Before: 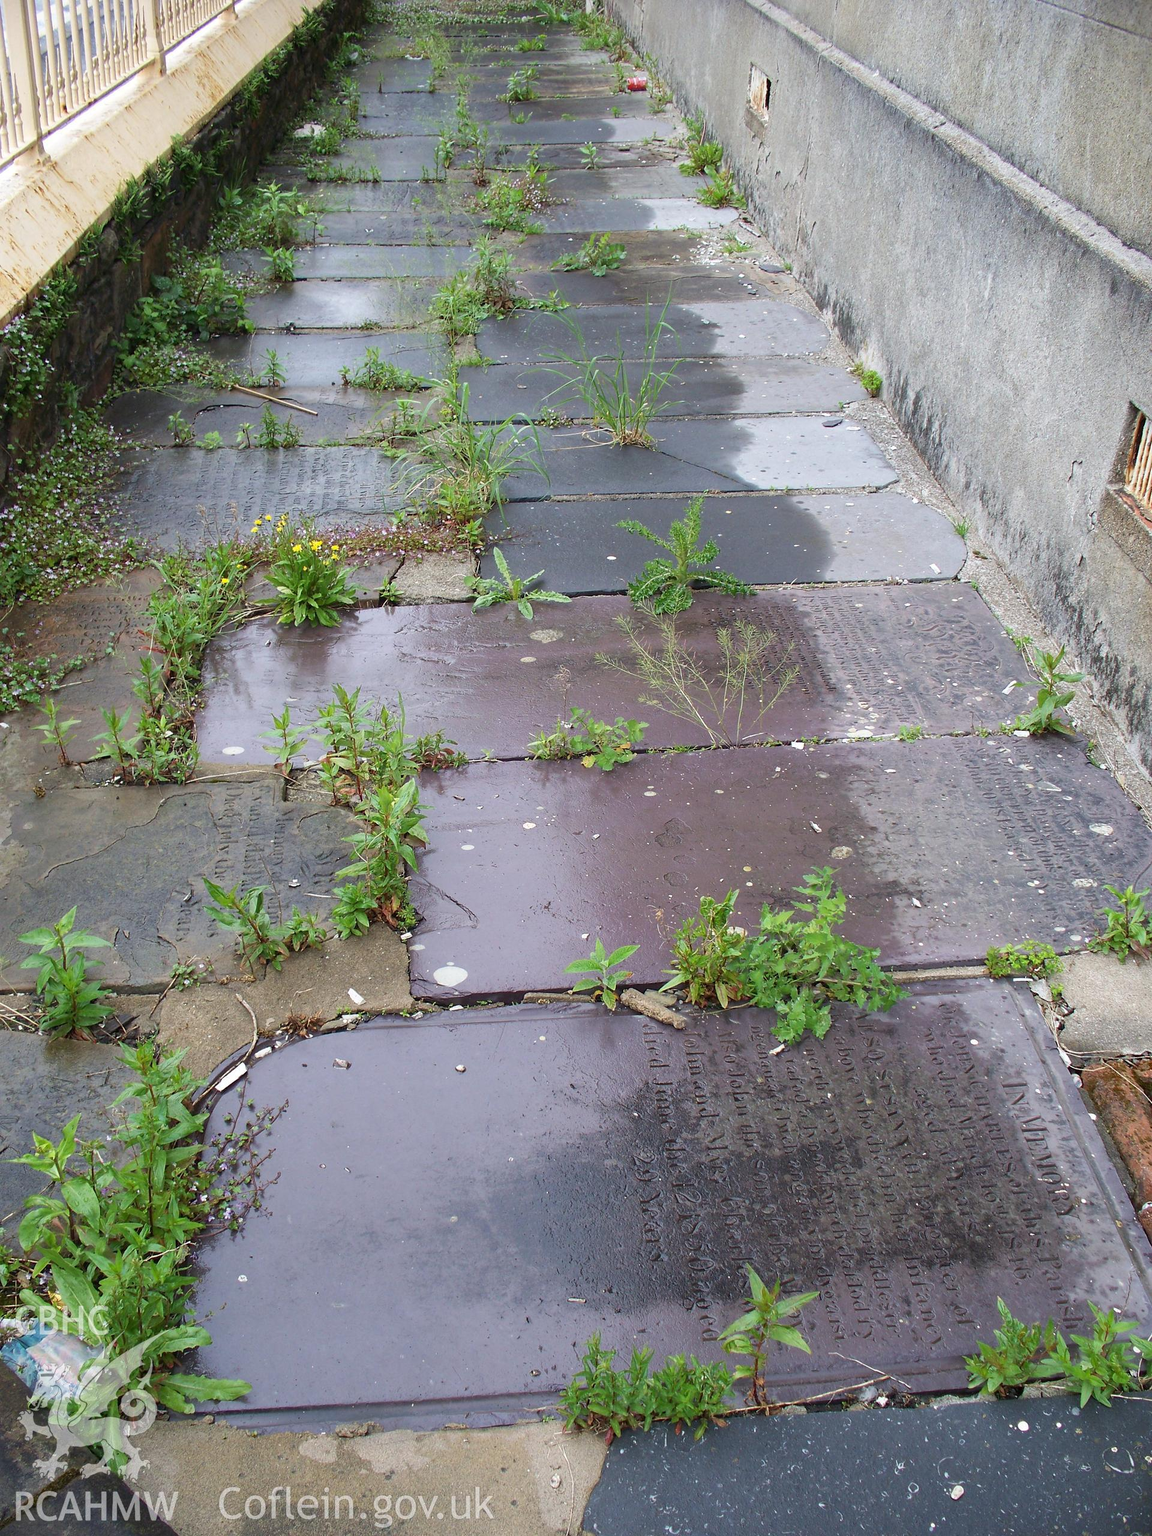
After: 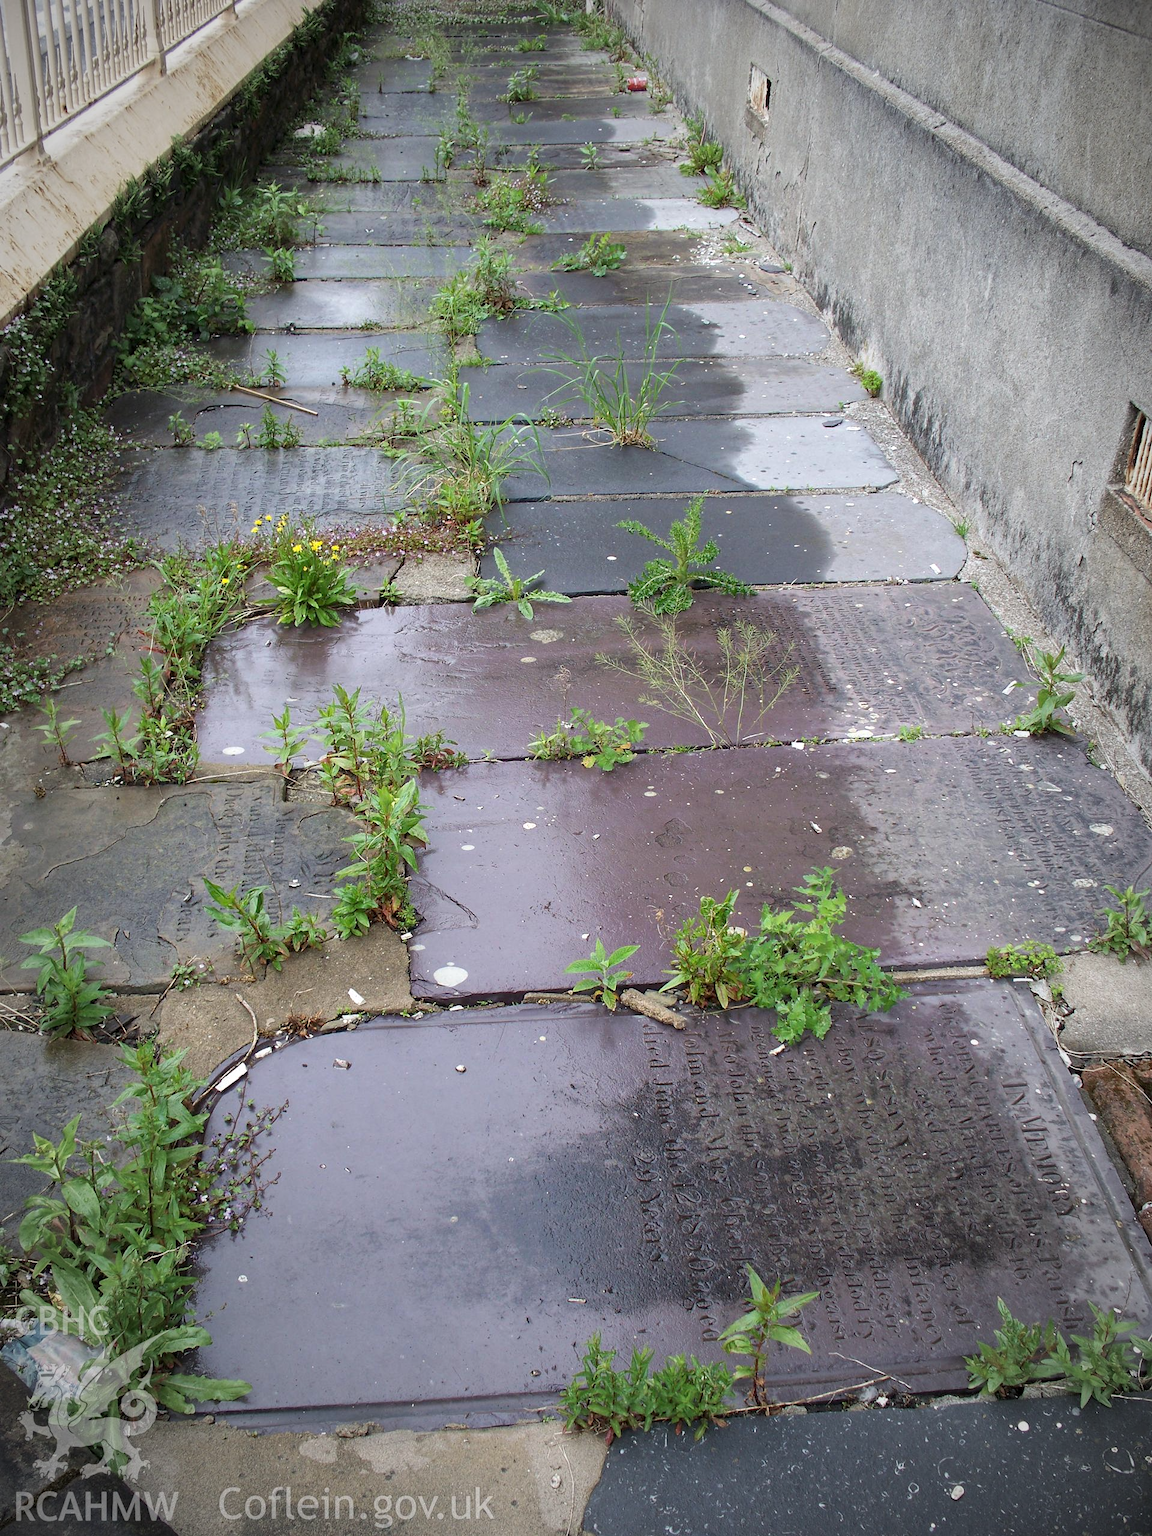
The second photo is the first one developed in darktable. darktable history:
local contrast: highlights 103%, shadows 102%, detail 120%, midtone range 0.2
vignetting: fall-off start 67.64%, fall-off radius 67.66%, automatic ratio true
